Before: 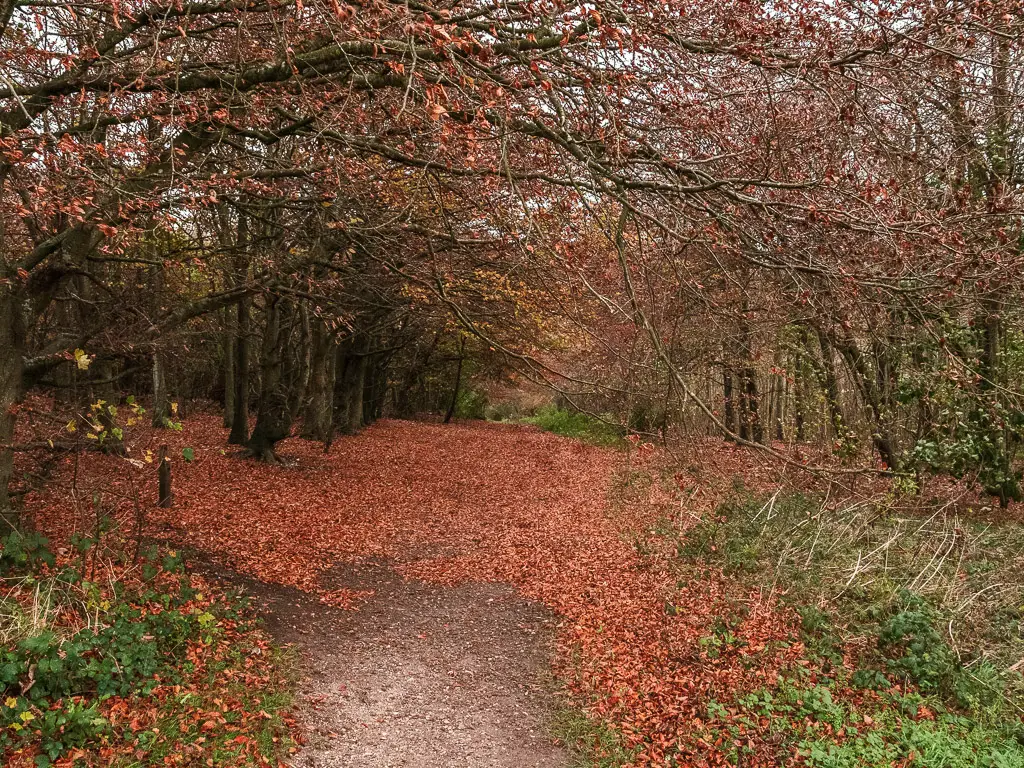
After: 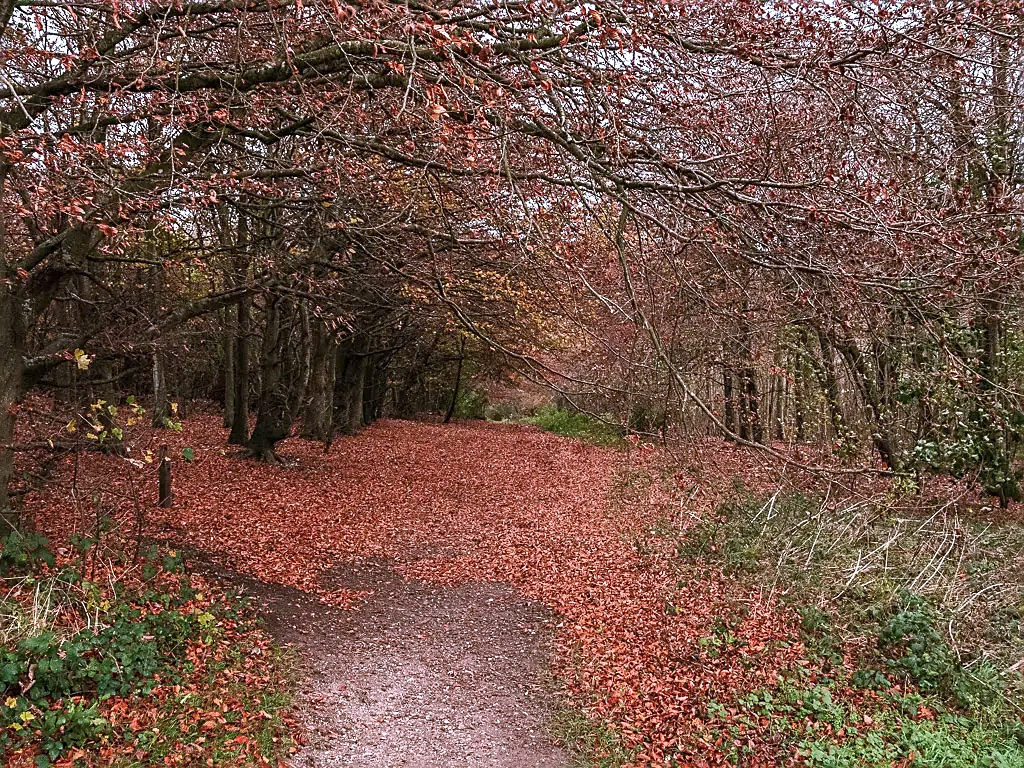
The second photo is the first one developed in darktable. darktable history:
white balance: red 1.066, blue 1.119
sharpen: on, module defaults
color calibration: illuminant Planckian (black body), adaptation linear Bradford (ICC v4), x 0.364, y 0.367, temperature 4417.56 K, saturation algorithm version 1 (2020)
contrast brightness saturation: saturation -0.05
